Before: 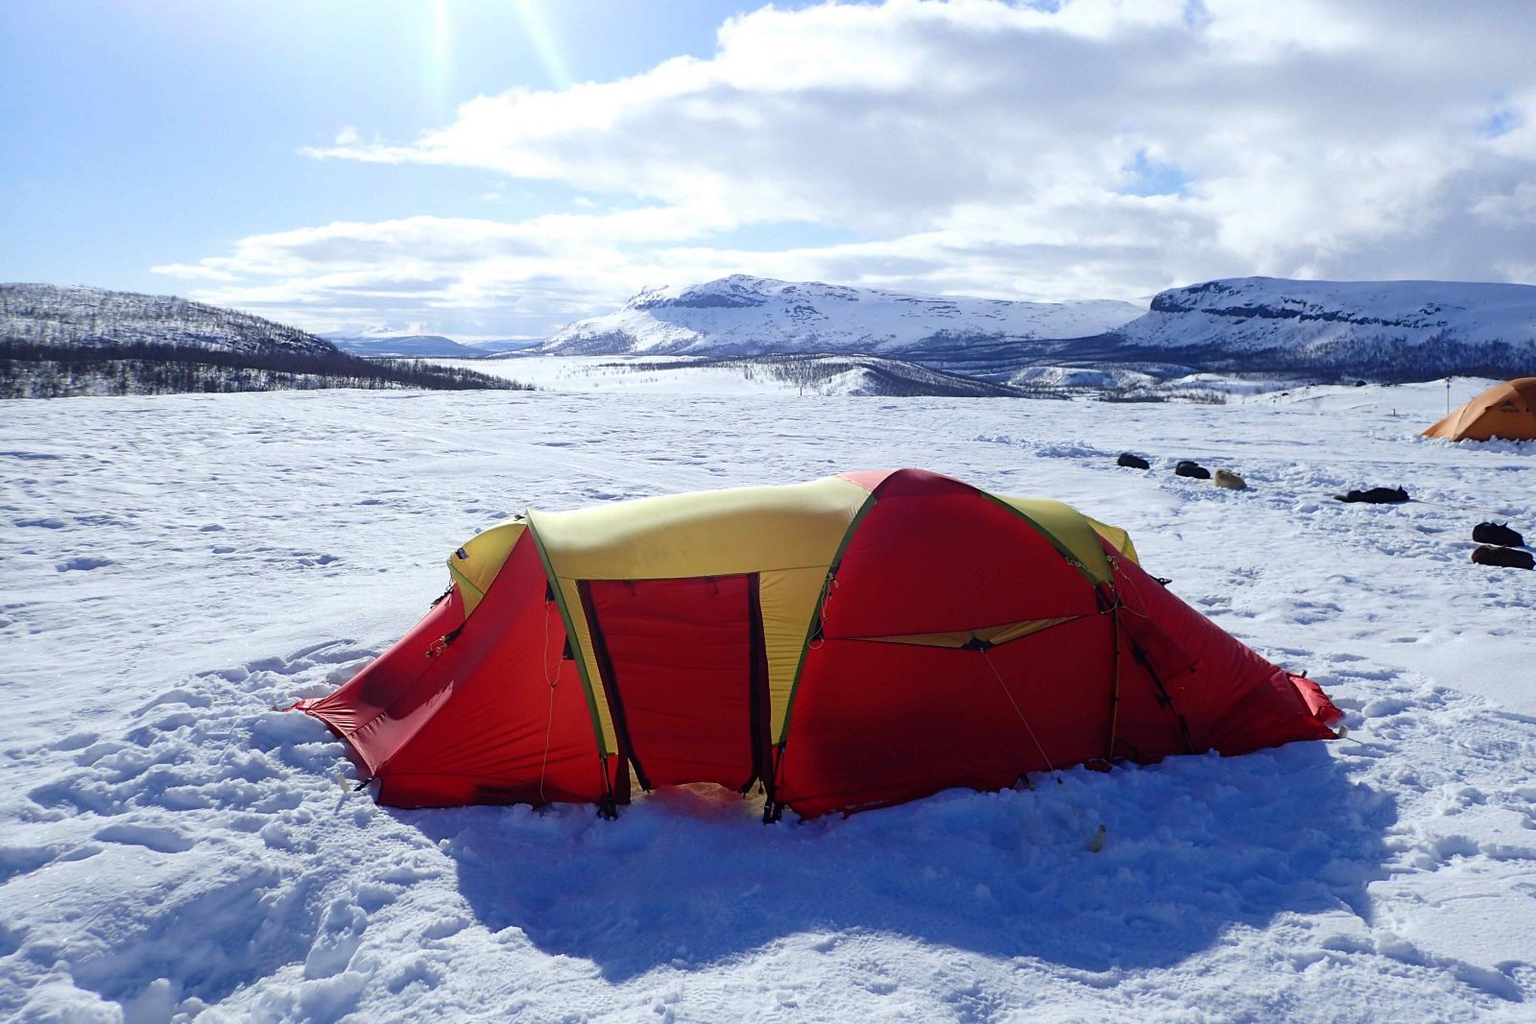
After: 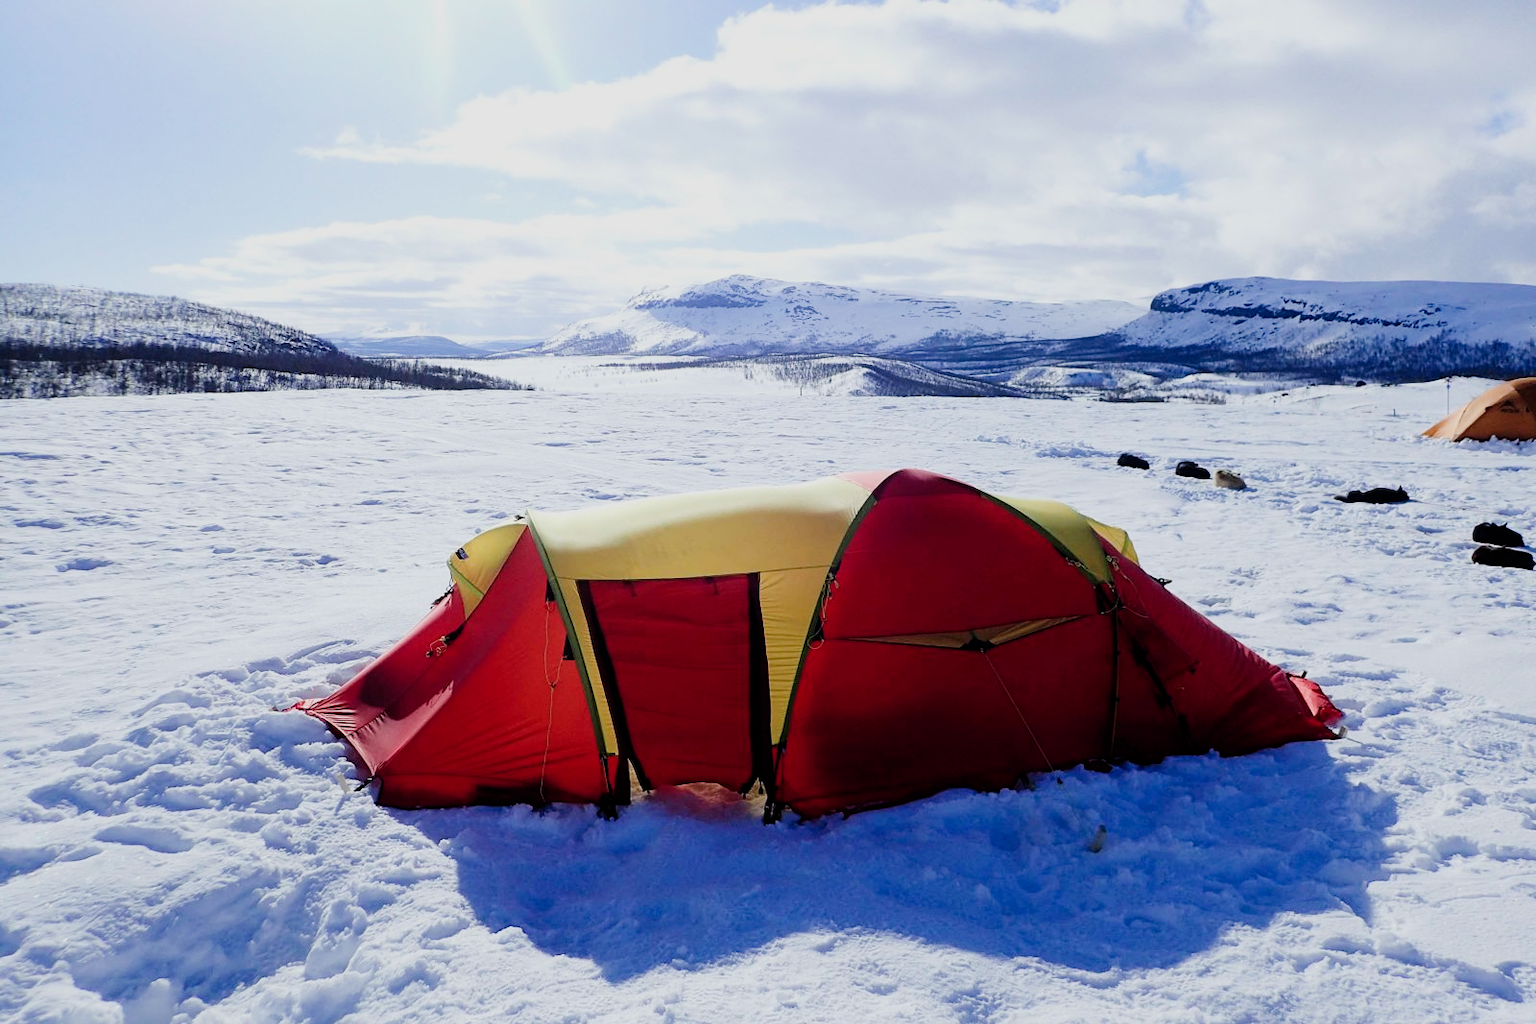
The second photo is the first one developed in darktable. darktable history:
color zones: curves: ch1 [(0, 0.469) (0.01, 0.469) (0.12, 0.446) (0.248, 0.469) (0.5, 0.5) (0.748, 0.5) (0.99, 0.469) (1, 0.469)]
tone curve: curves: ch0 [(0, 0) (0.004, 0.001) (0.133, 0.112) (0.325, 0.362) (0.832, 0.893) (1, 1)], preserve colors none
filmic rgb: black relative exposure -7.65 EV, white relative exposure 4.56 EV, hardness 3.61
